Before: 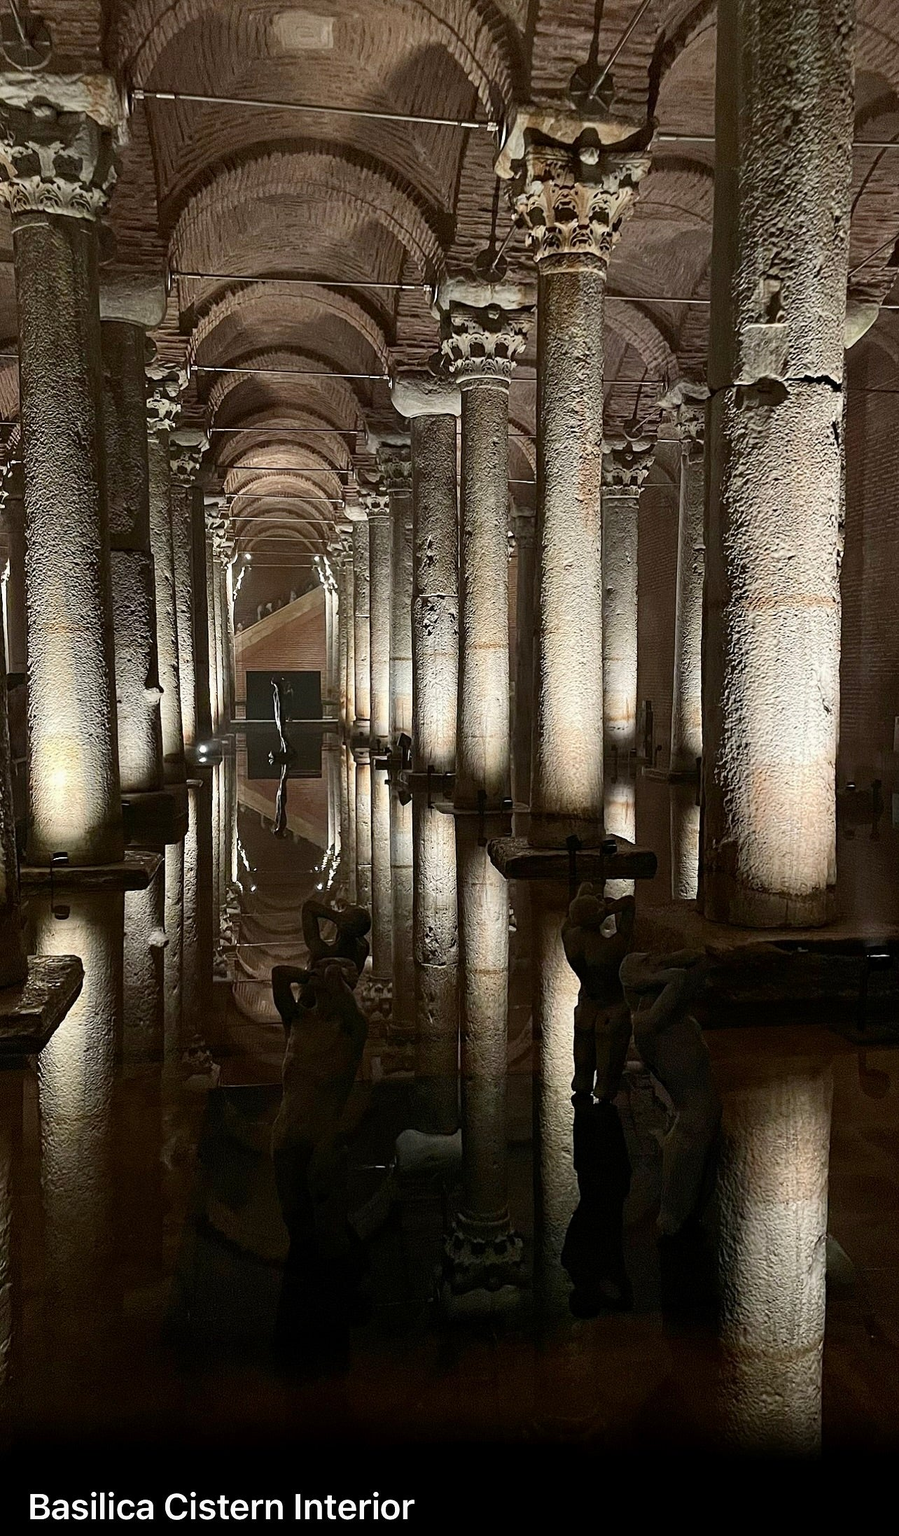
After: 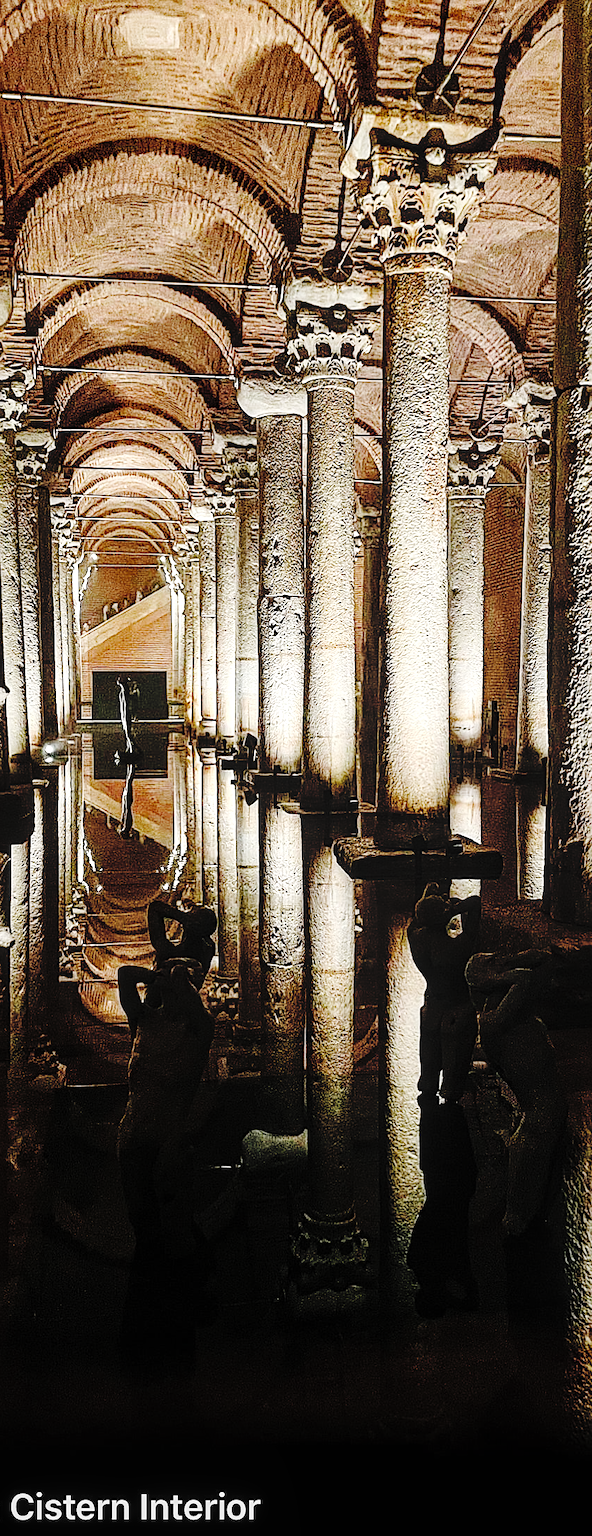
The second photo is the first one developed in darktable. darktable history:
contrast brightness saturation: brightness 0.155
tone equalizer: edges refinement/feathering 500, mask exposure compensation -1.57 EV, preserve details no
exposure: black level correction 0, exposure 0.693 EV, compensate highlight preservation false
crop: left 17.203%, right 16.89%
local contrast: on, module defaults
sharpen: on, module defaults
base curve: curves: ch0 [(0, 0) (0.036, 0.01) (0.123, 0.254) (0.258, 0.504) (0.507, 0.748) (1, 1)], preserve colors none
